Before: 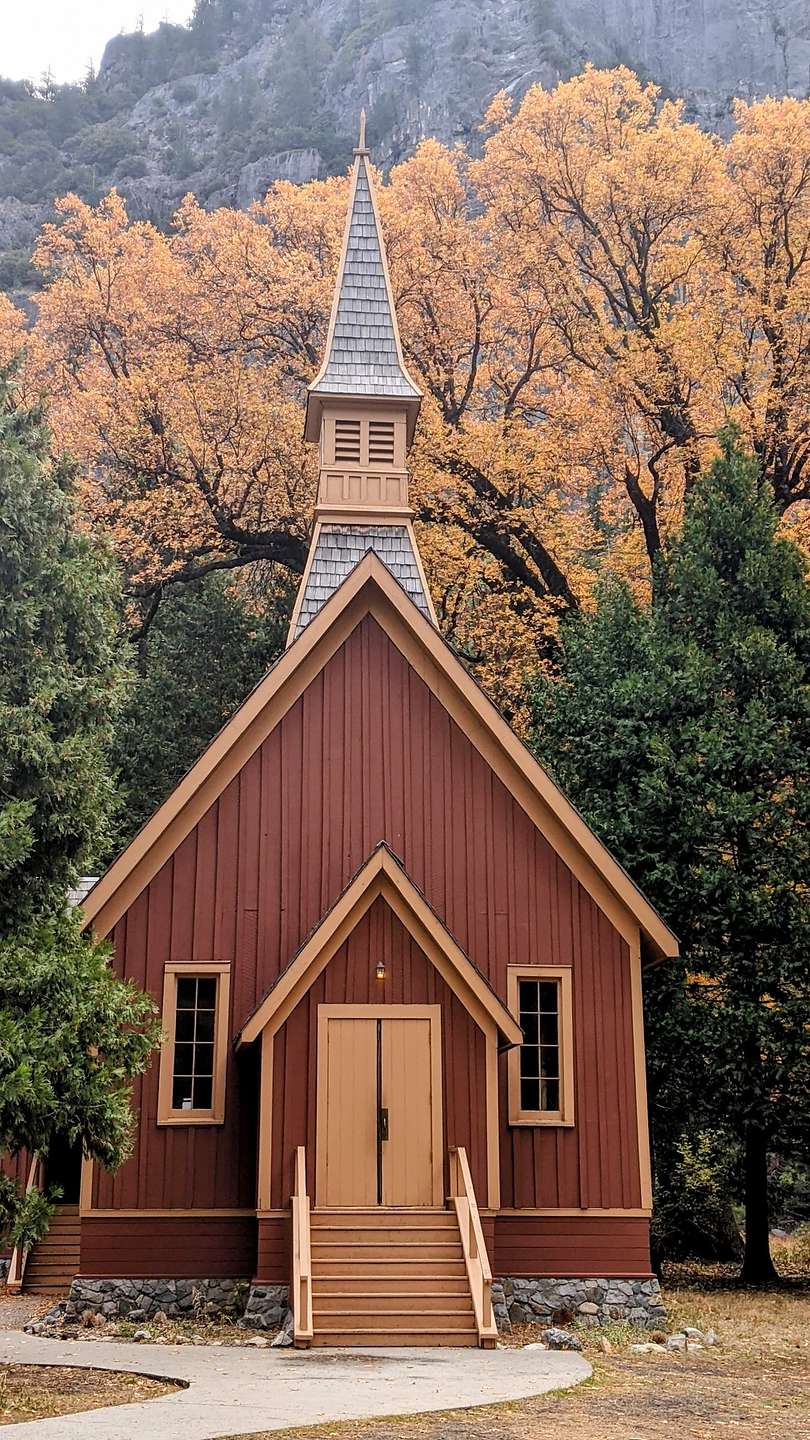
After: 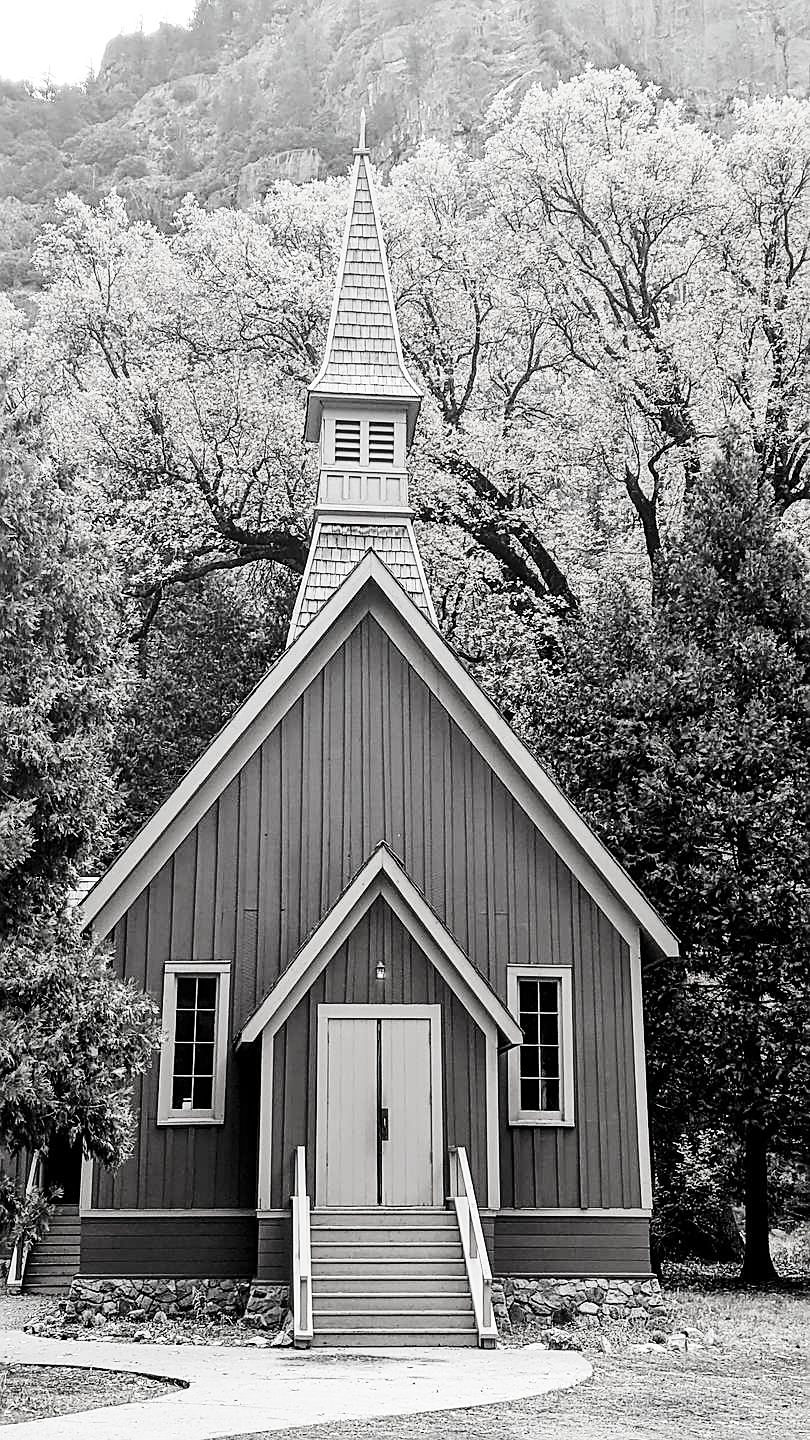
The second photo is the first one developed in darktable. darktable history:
base curve: curves: ch0 [(0, 0) (0.028, 0.03) (0.121, 0.232) (0.46, 0.748) (0.859, 0.968) (1, 1)], preserve colors none
color calibration: illuminant as shot in camera, x 0.358, y 0.373, temperature 4628.91 K
contrast brightness saturation: saturation -0.981
tone equalizer: -8 EV 0.043 EV, mask exposure compensation -0.486 EV
sharpen: on, module defaults
